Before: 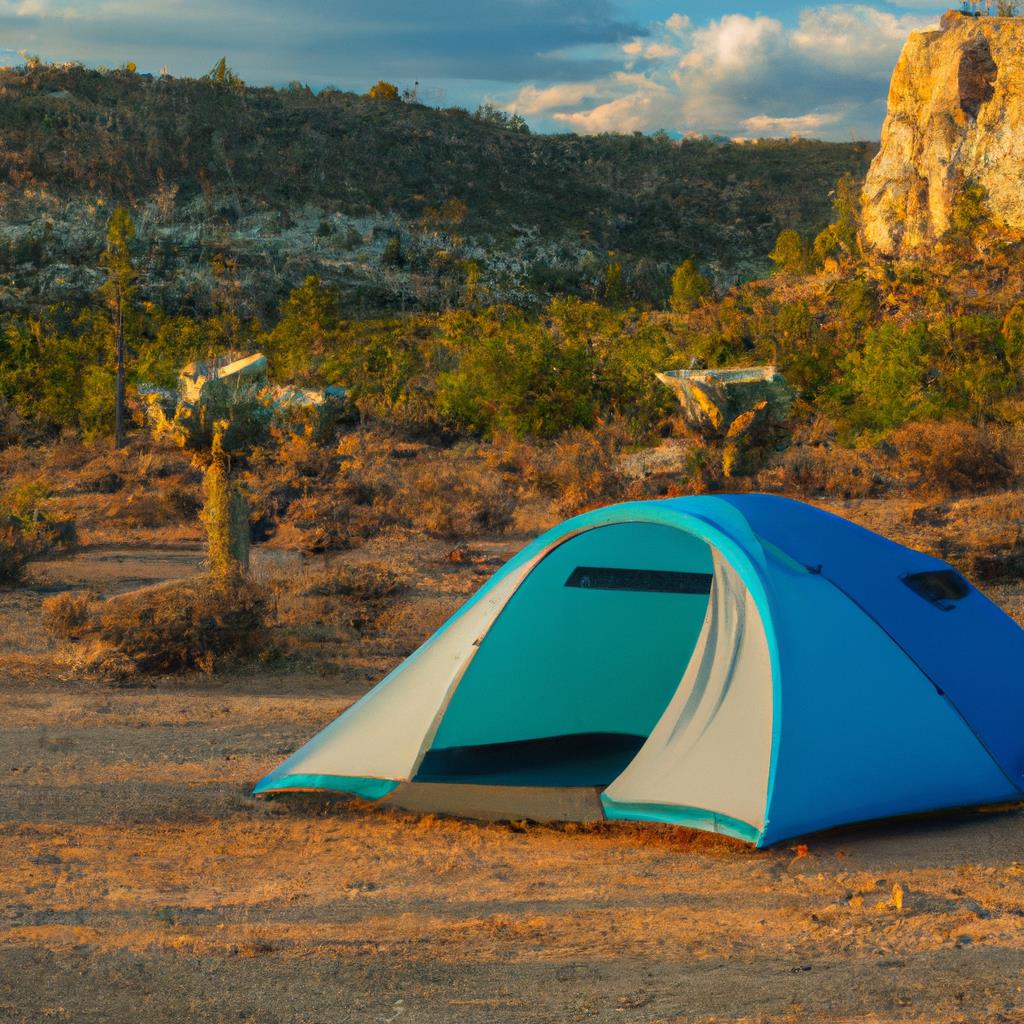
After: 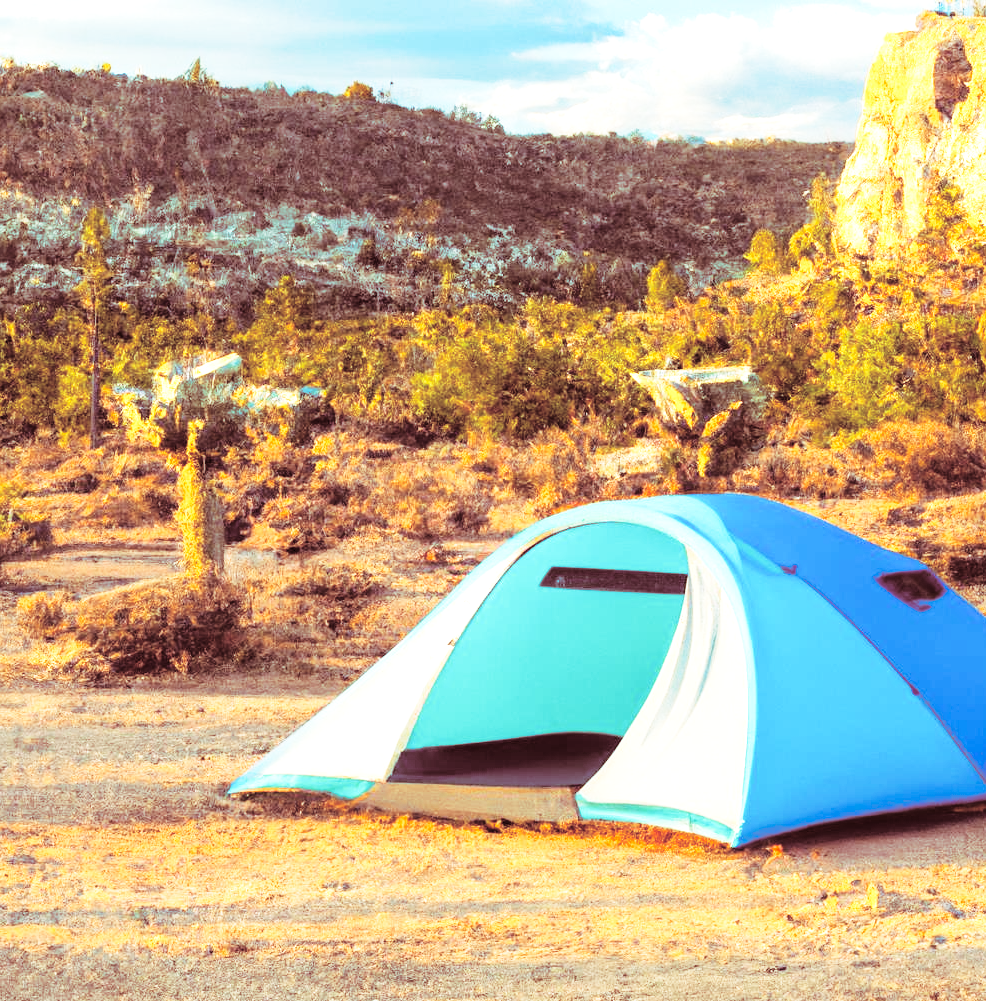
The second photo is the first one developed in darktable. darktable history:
split-toning: highlights › saturation 0, balance -61.83
base curve: curves: ch0 [(0, 0) (0.028, 0.03) (0.121, 0.232) (0.46, 0.748) (0.859, 0.968) (1, 1)], preserve colors none
exposure: black level correction 0, exposure 1.45 EV, compensate exposure bias true, compensate highlight preservation false
white balance: red 0.986, blue 1.01
crop and rotate: left 2.536%, right 1.107%, bottom 2.246%
